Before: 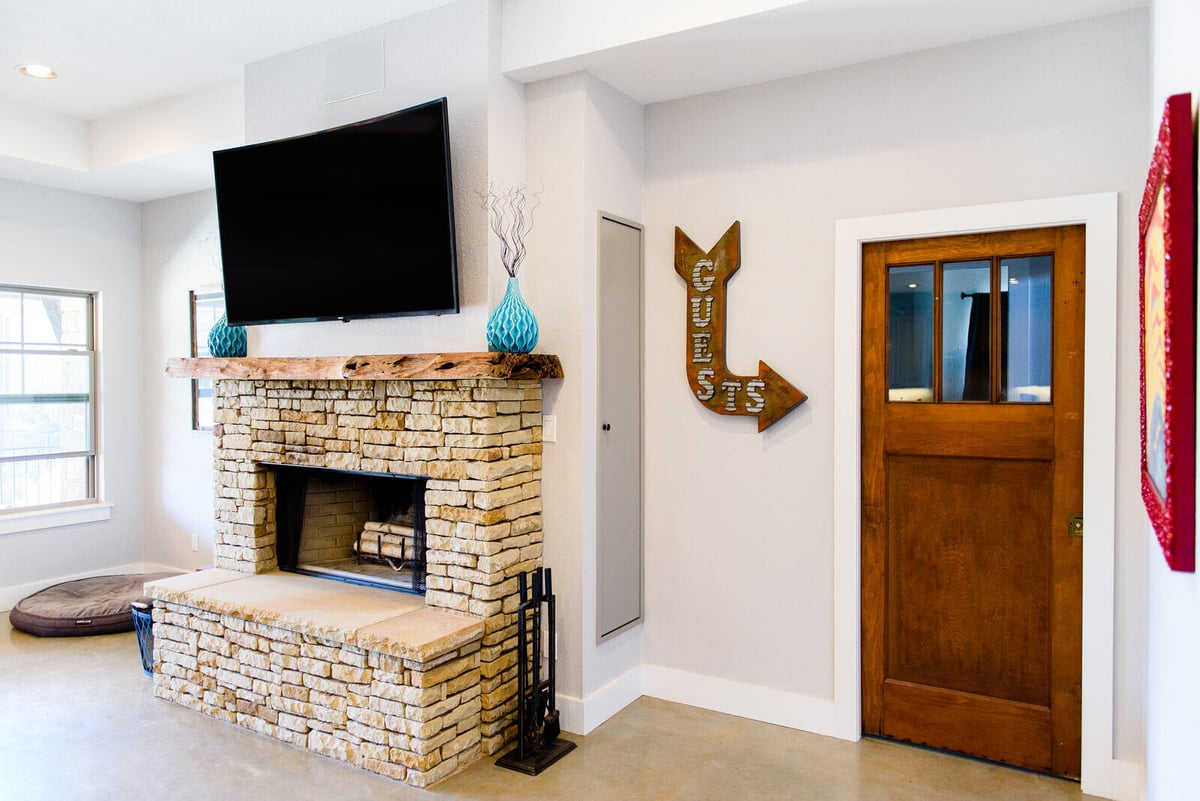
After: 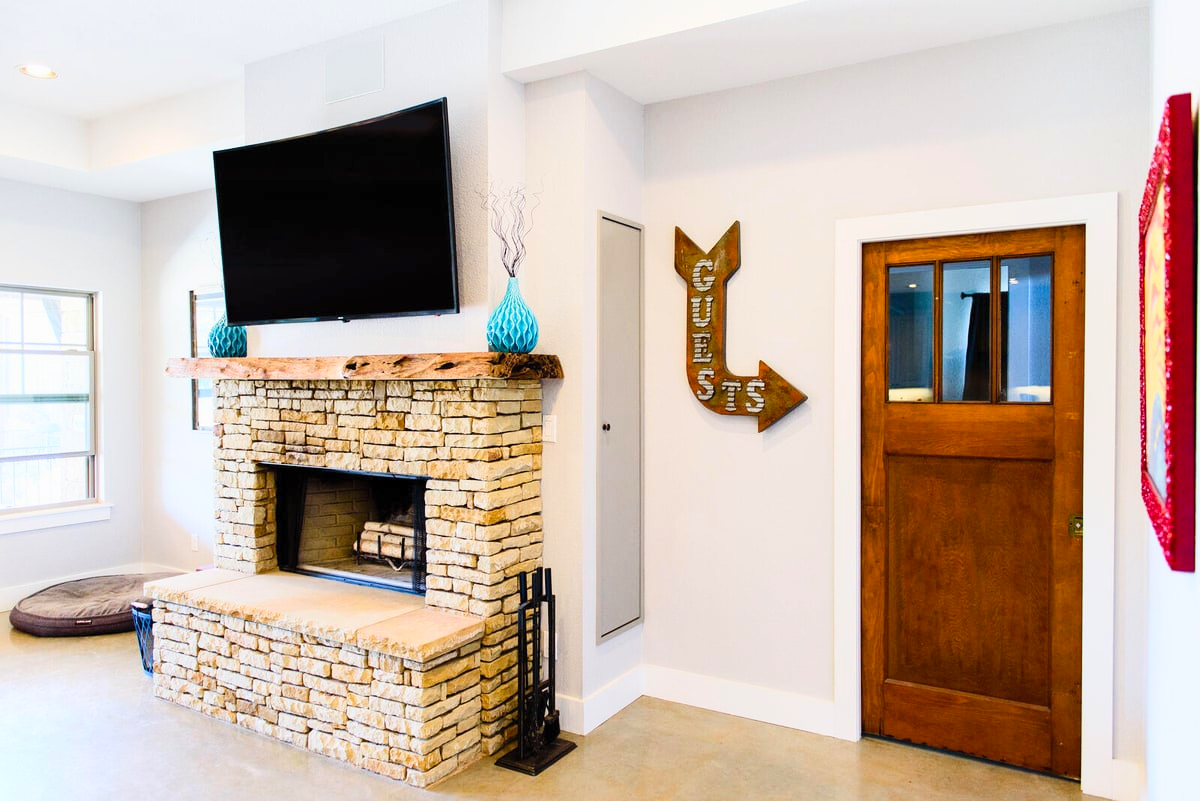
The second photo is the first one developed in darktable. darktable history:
contrast brightness saturation: contrast 0.199, brightness 0.155, saturation 0.229
exposure: exposure -0.064 EV, compensate exposure bias true, compensate highlight preservation false
